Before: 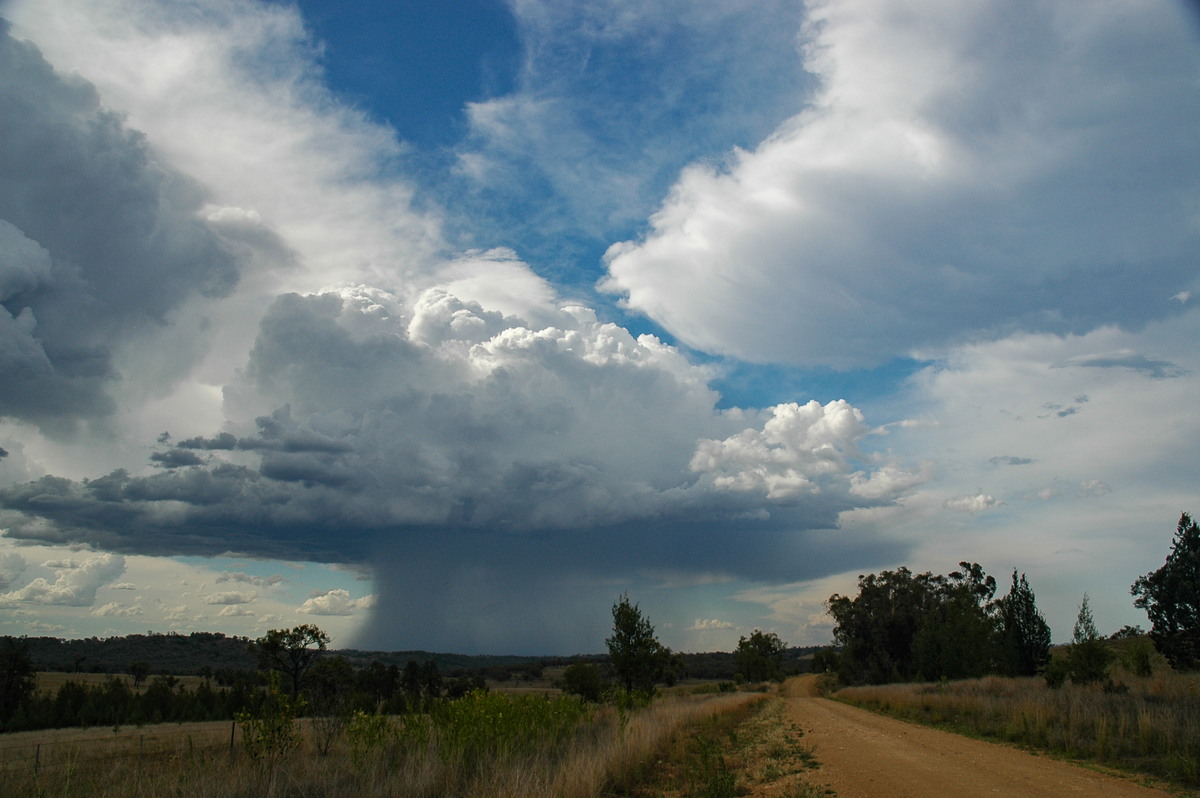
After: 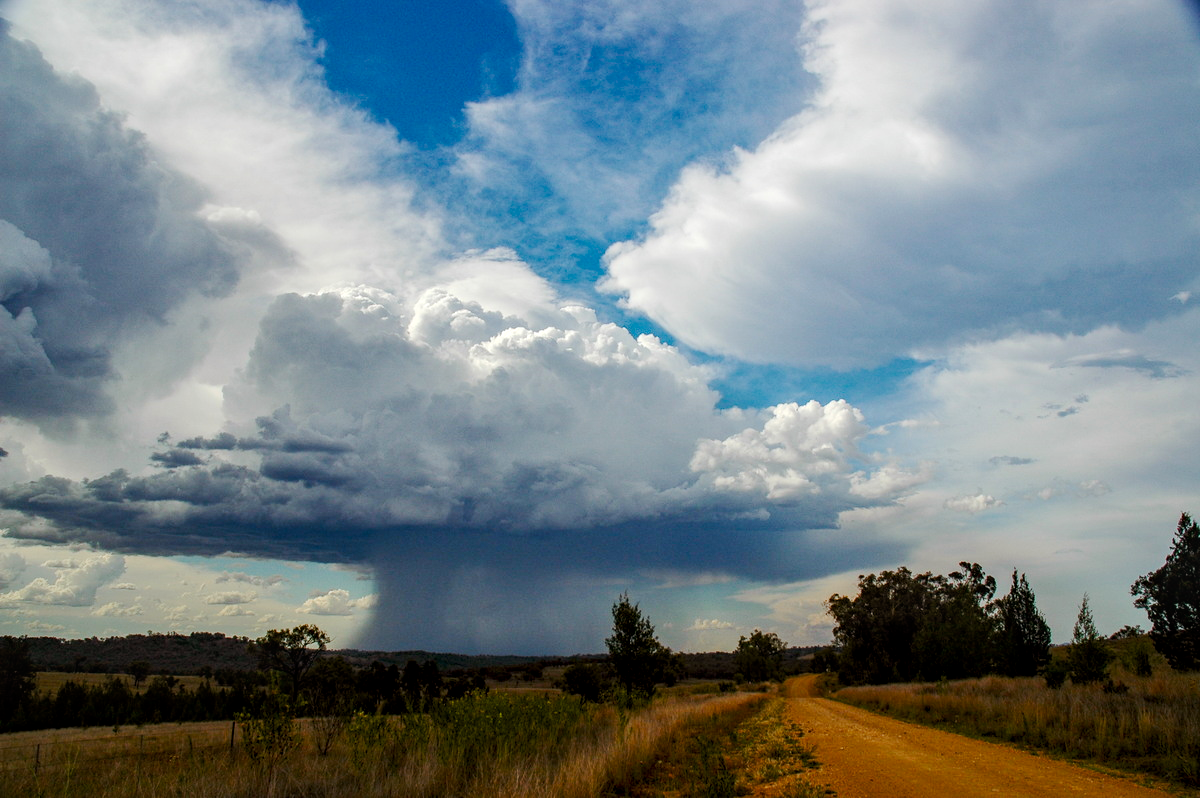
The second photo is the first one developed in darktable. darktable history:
local contrast: on, module defaults
tone curve: curves: ch0 [(0, 0) (0.037, 0.011) (0.131, 0.108) (0.279, 0.279) (0.476, 0.554) (0.617, 0.693) (0.704, 0.77) (0.813, 0.852) (0.916, 0.924) (1, 0.993)]; ch1 [(0, 0) (0.318, 0.278) (0.444, 0.427) (0.493, 0.492) (0.508, 0.502) (0.534, 0.529) (0.562, 0.563) (0.626, 0.662) (0.746, 0.764) (1, 1)]; ch2 [(0, 0) (0.316, 0.292) (0.381, 0.37) (0.423, 0.448) (0.476, 0.492) (0.502, 0.498) (0.522, 0.518) (0.533, 0.532) (0.586, 0.631) (0.634, 0.663) (0.7, 0.7) (0.861, 0.808) (1, 0.951)], preserve colors none
color balance rgb: shadows lift › chroma 4.456%, shadows lift › hue 26.84°, power › hue 75.54°, perceptual saturation grading › global saturation 25.461%, global vibrance 20%
